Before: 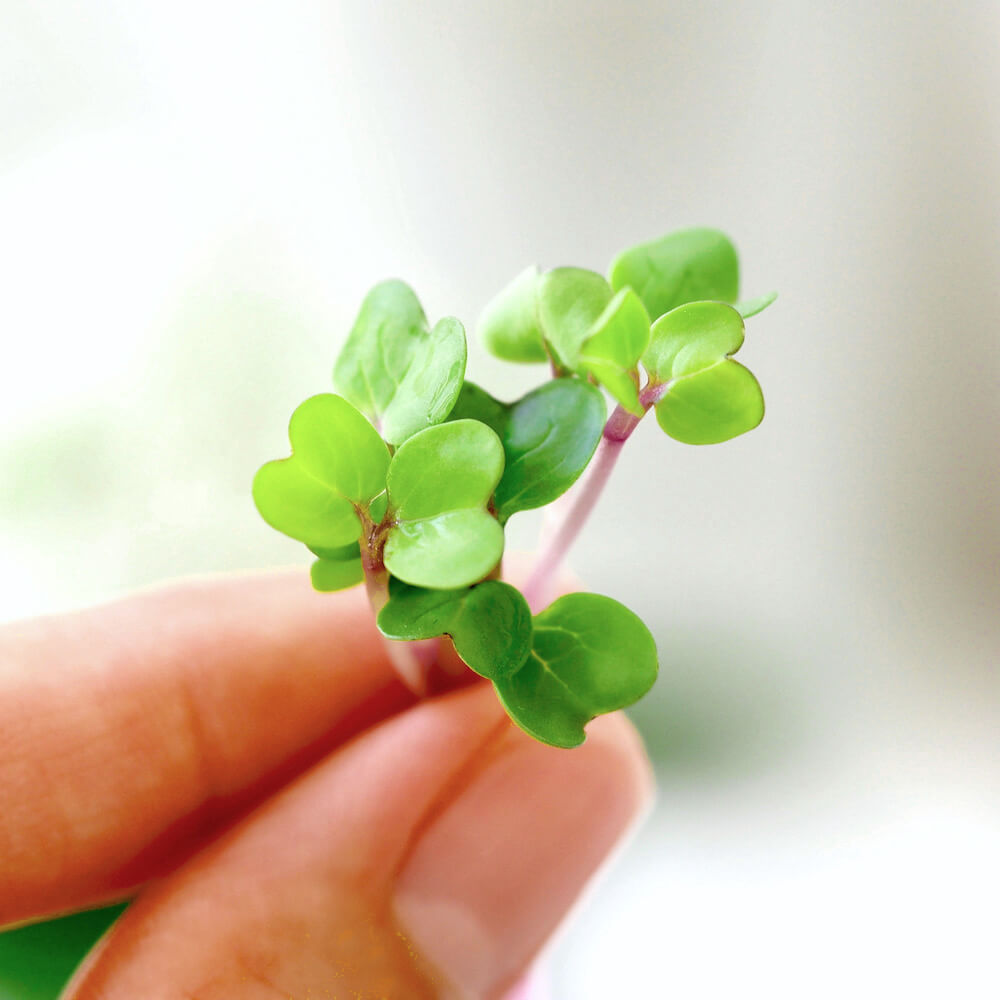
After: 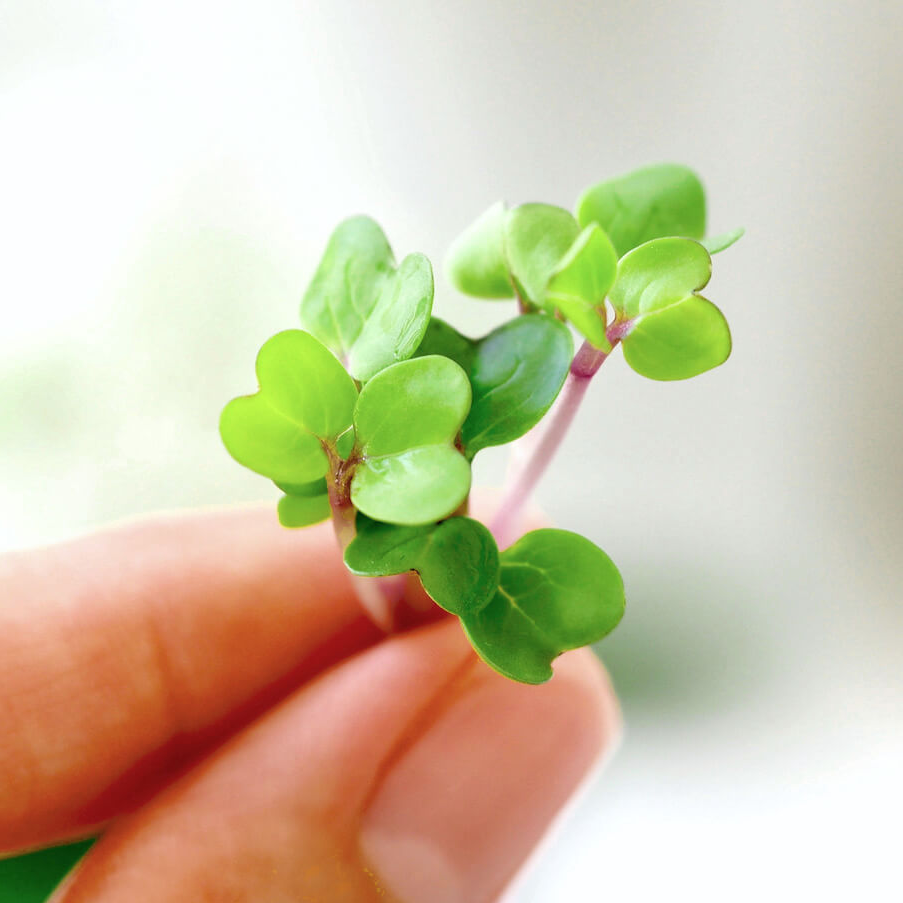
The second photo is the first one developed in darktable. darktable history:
white balance: red 1, blue 1
crop: left 3.305%, top 6.436%, right 6.389%, bottom 3.258%
